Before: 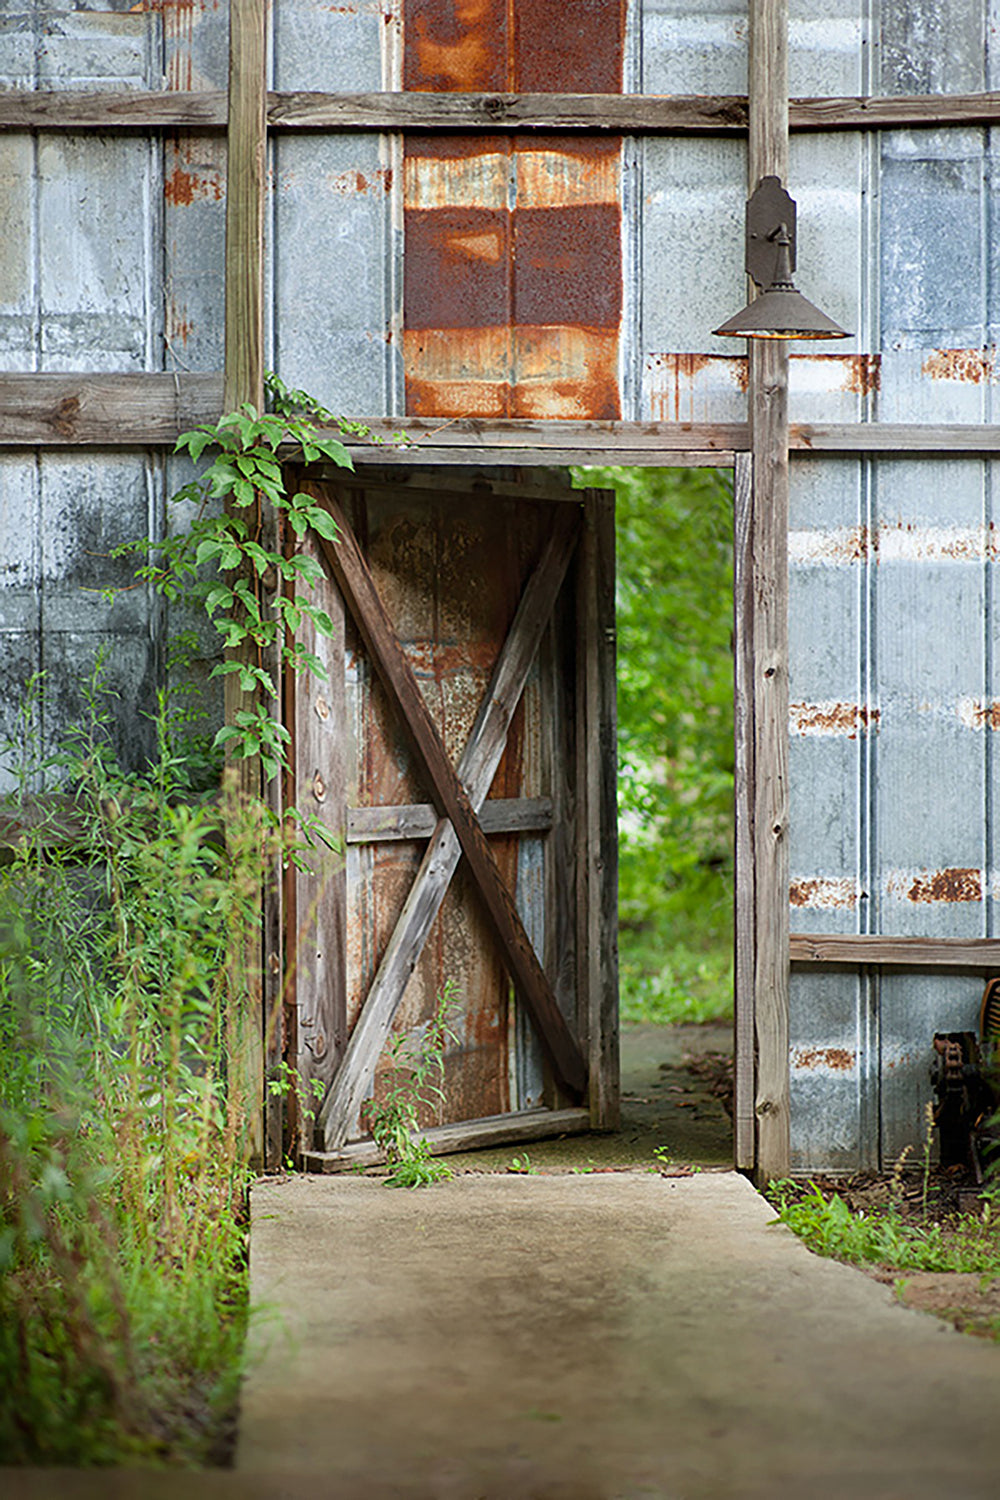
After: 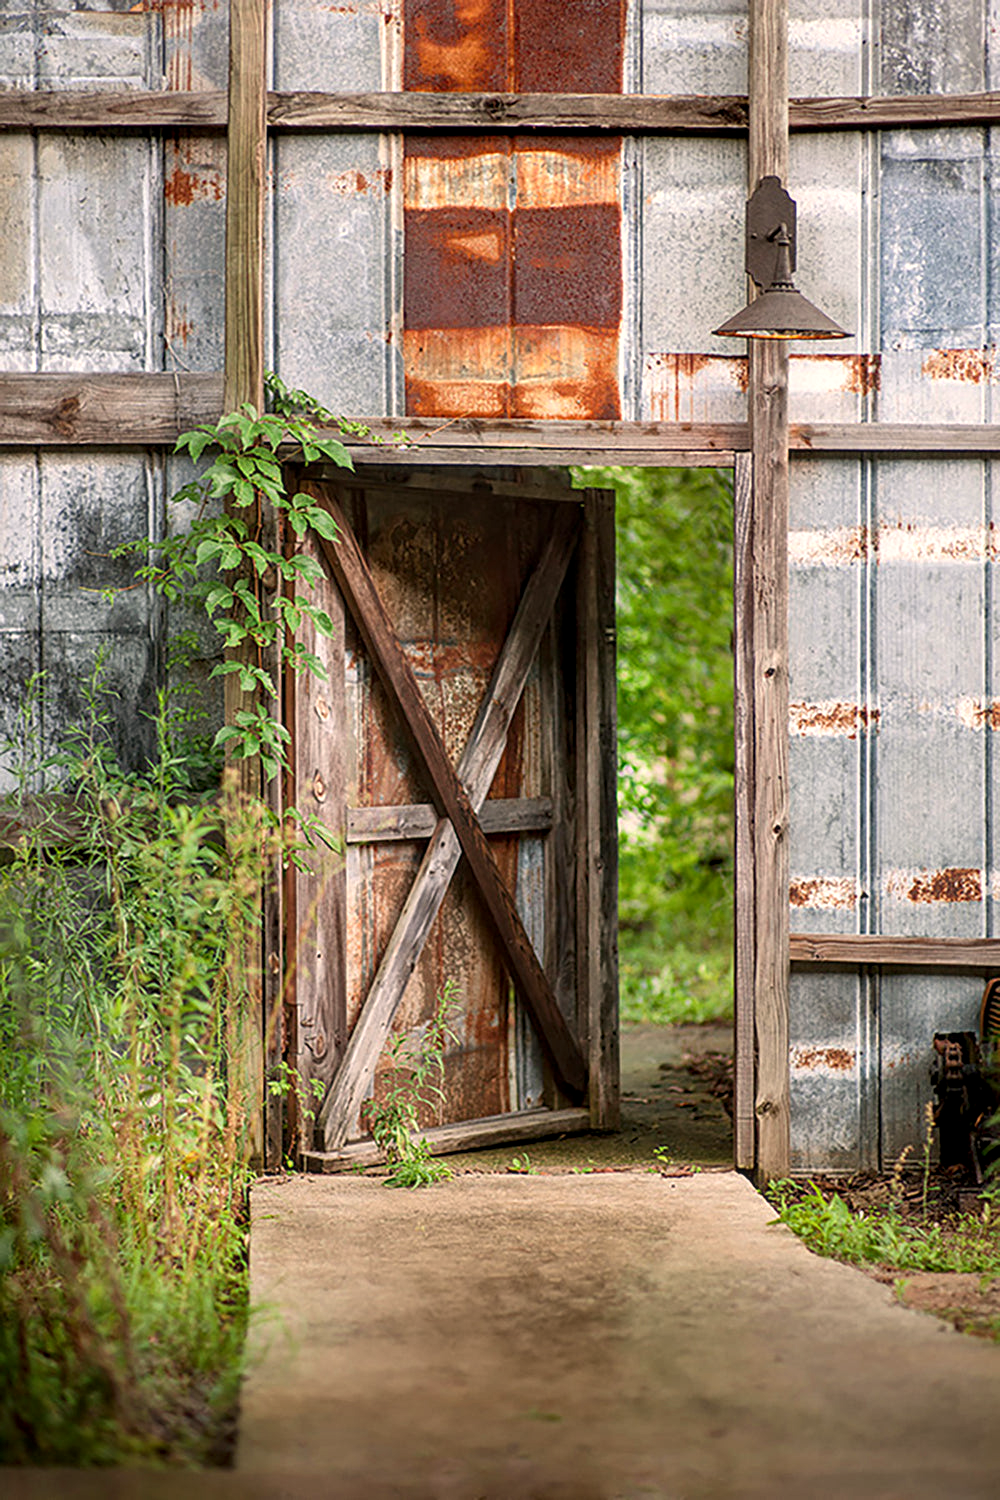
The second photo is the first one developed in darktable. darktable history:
local contrast: on, module defaults
white balance: red 1.127, blue 0.943
contrast brightness saturation: contrast 0.07
